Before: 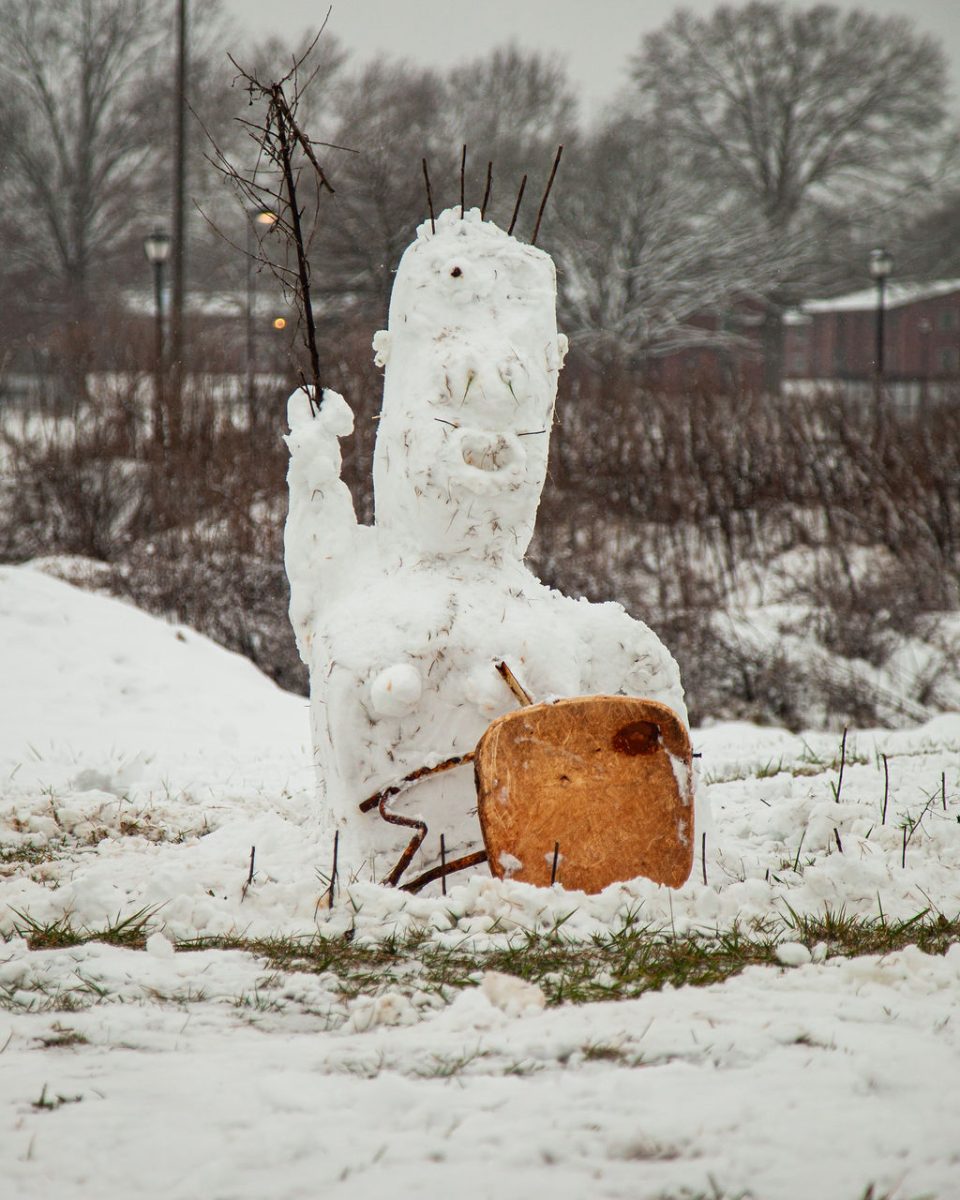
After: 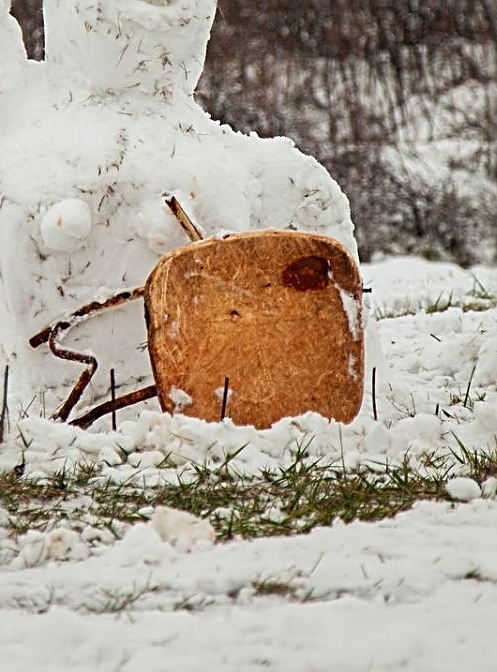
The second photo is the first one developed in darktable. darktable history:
crop: left 34.479%, top 38.822%, right 13.718%, bottom 5.172%
sharpen: radius 2.676, amount 0.669
